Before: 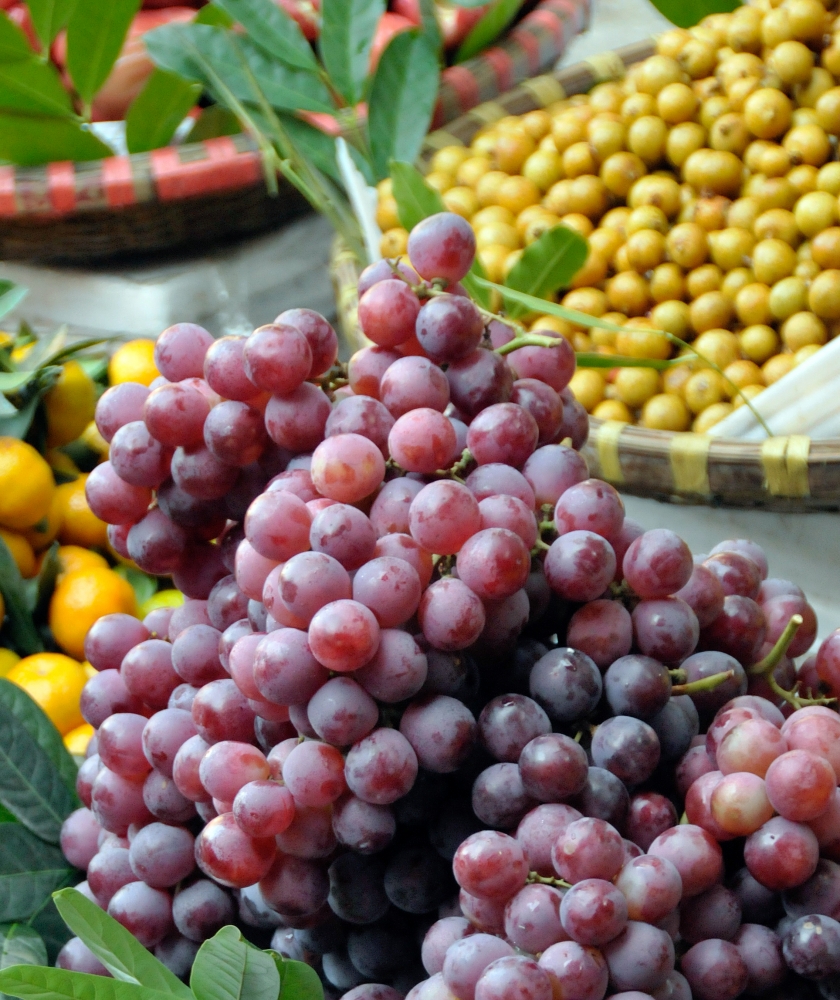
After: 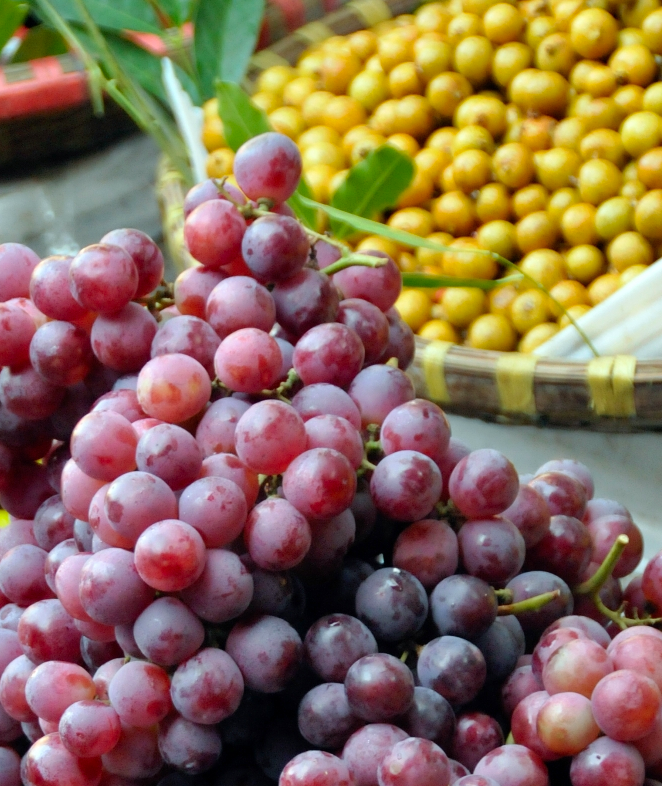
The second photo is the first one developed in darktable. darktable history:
crop and rotate: left 20.784%, top 8.022%, right 0.374%, bottom 13.338%
contrast brightness saturation: contrast 0.038, saturation 0.159
